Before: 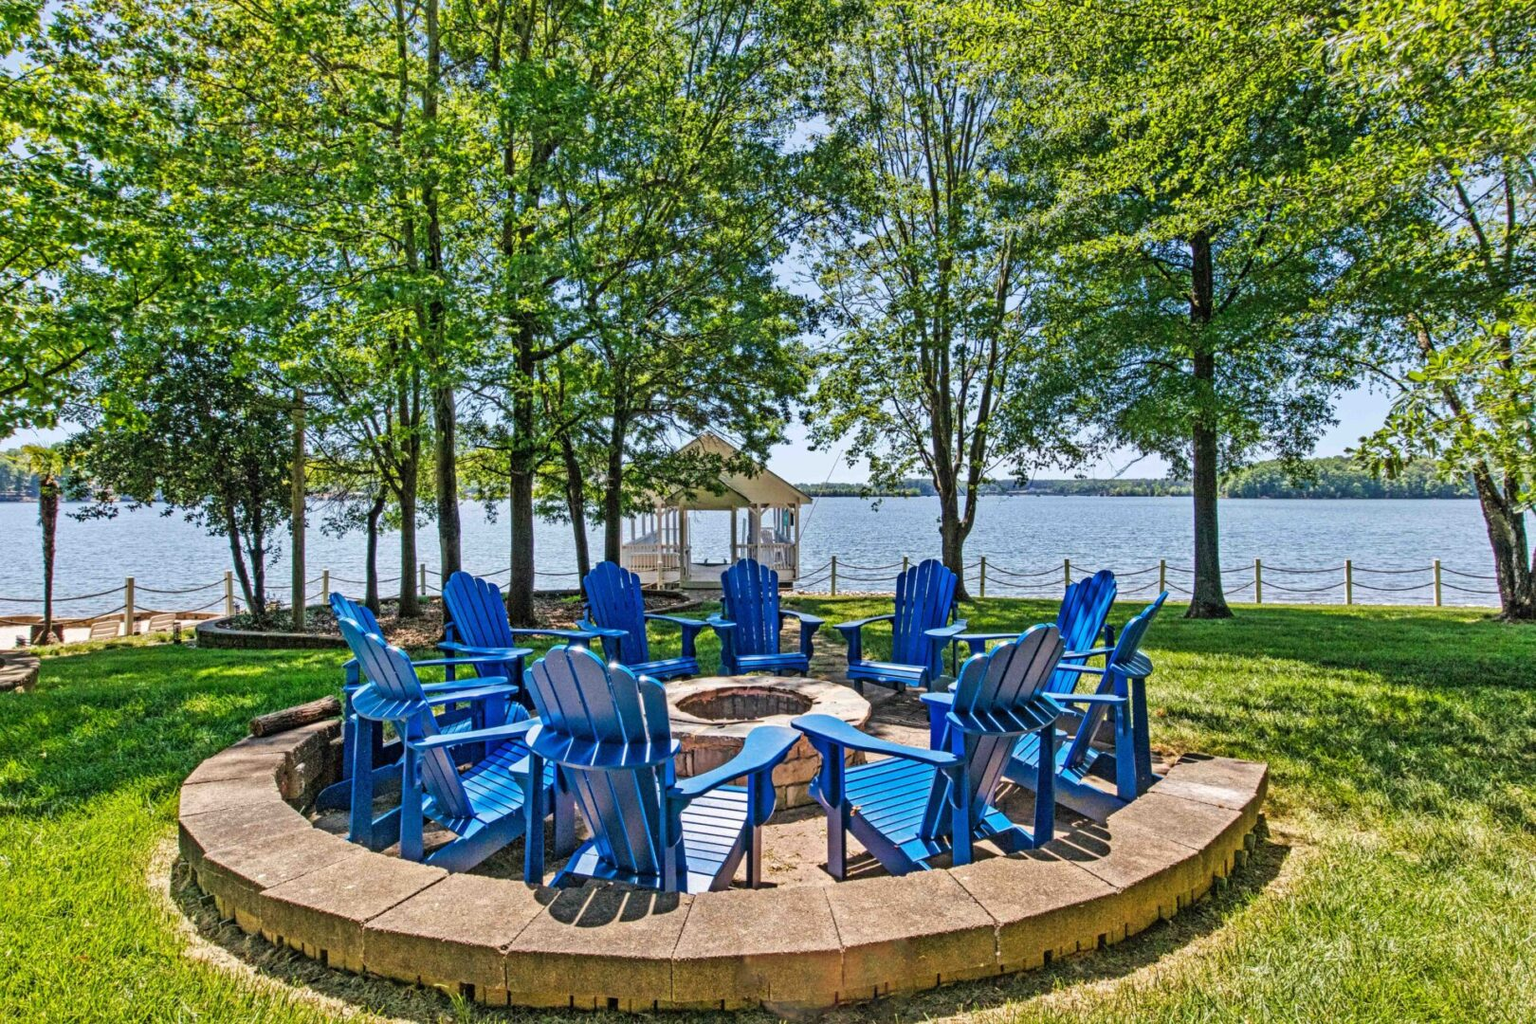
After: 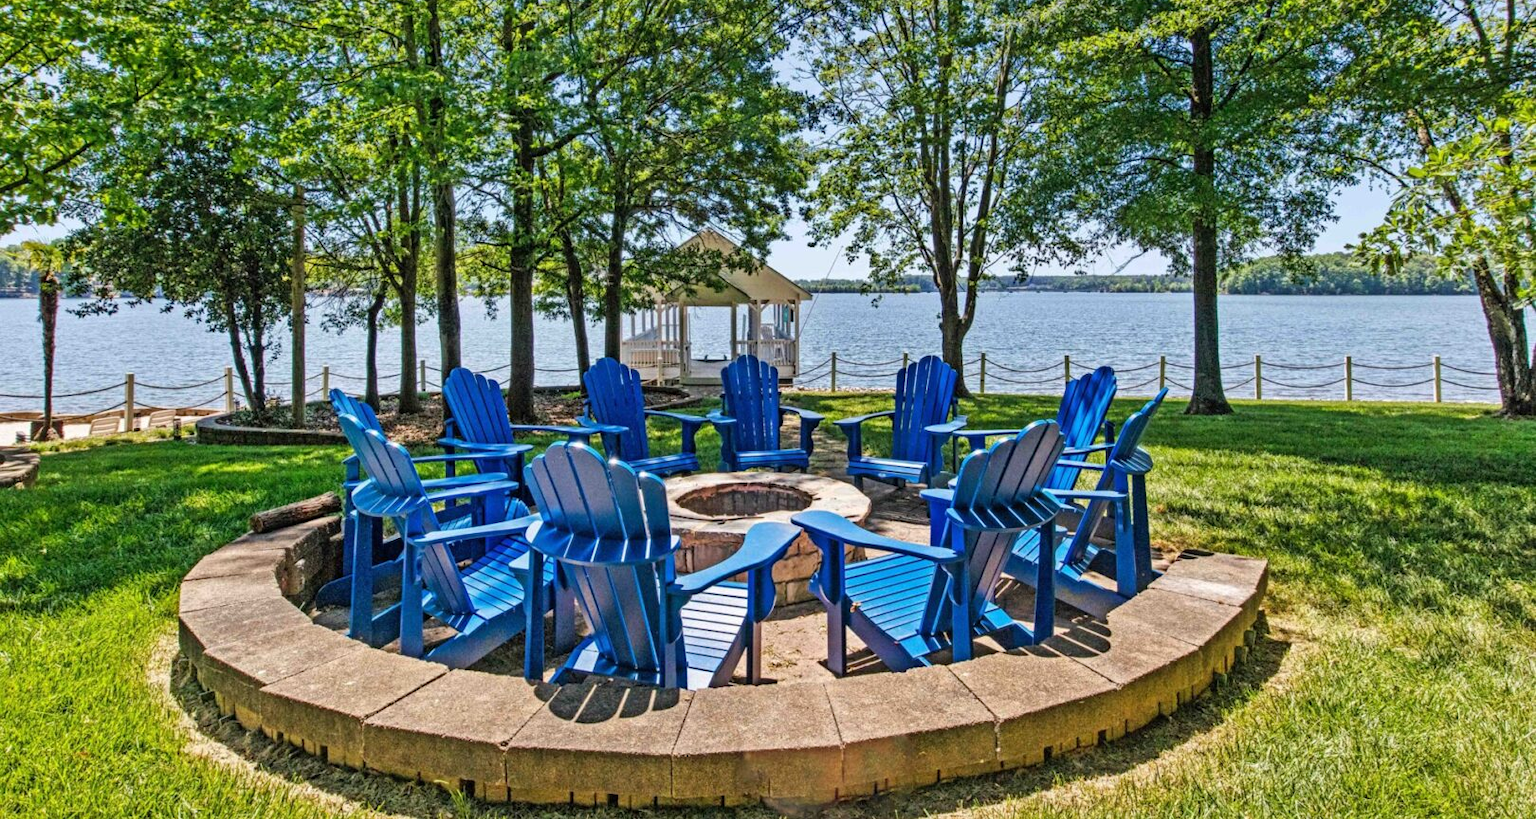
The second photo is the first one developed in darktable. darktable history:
crop and rotate: top 19.991%
